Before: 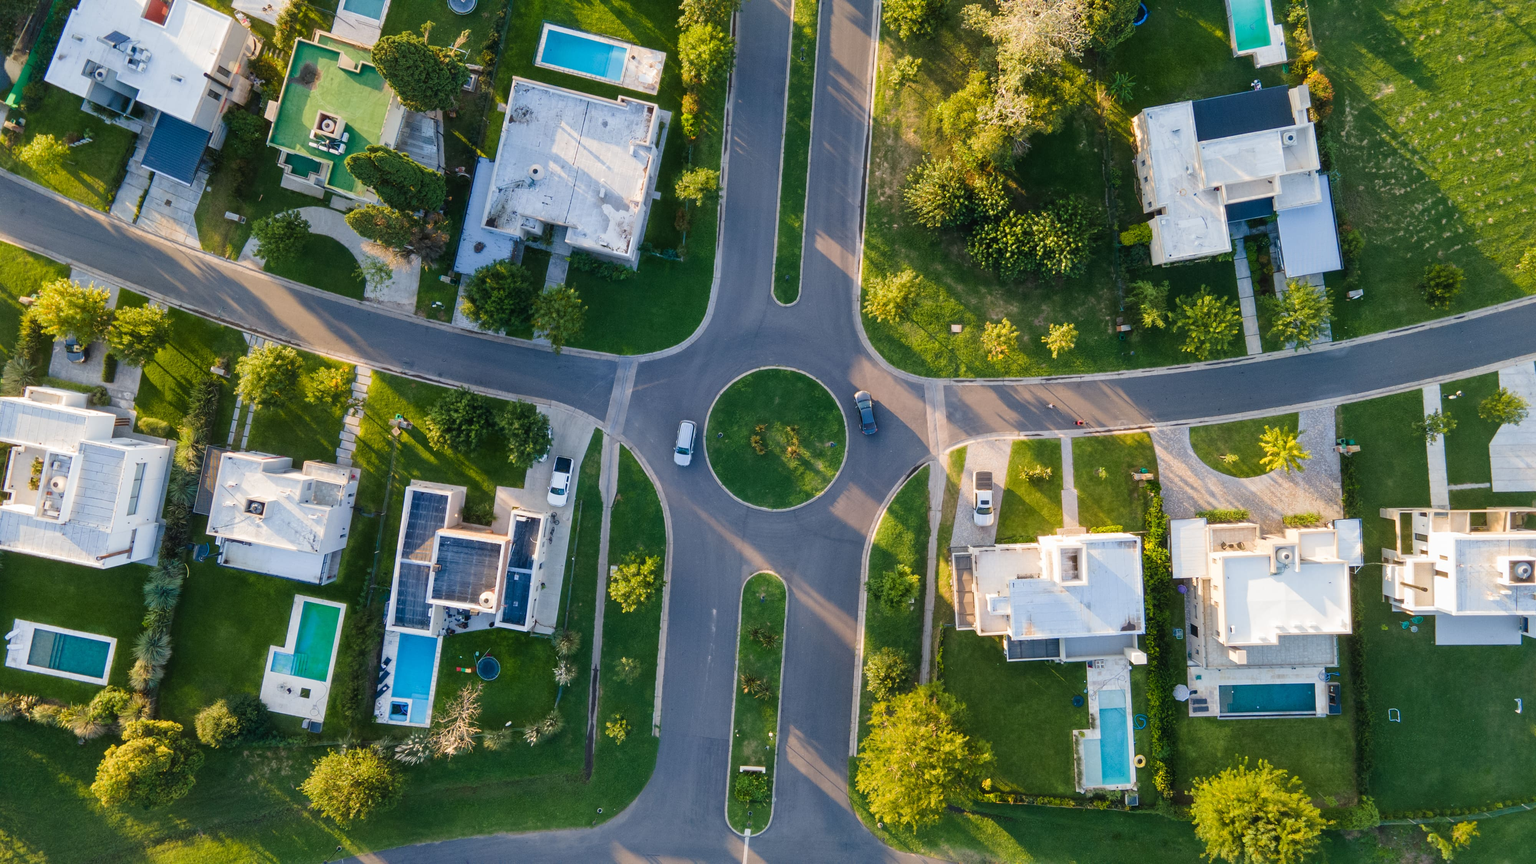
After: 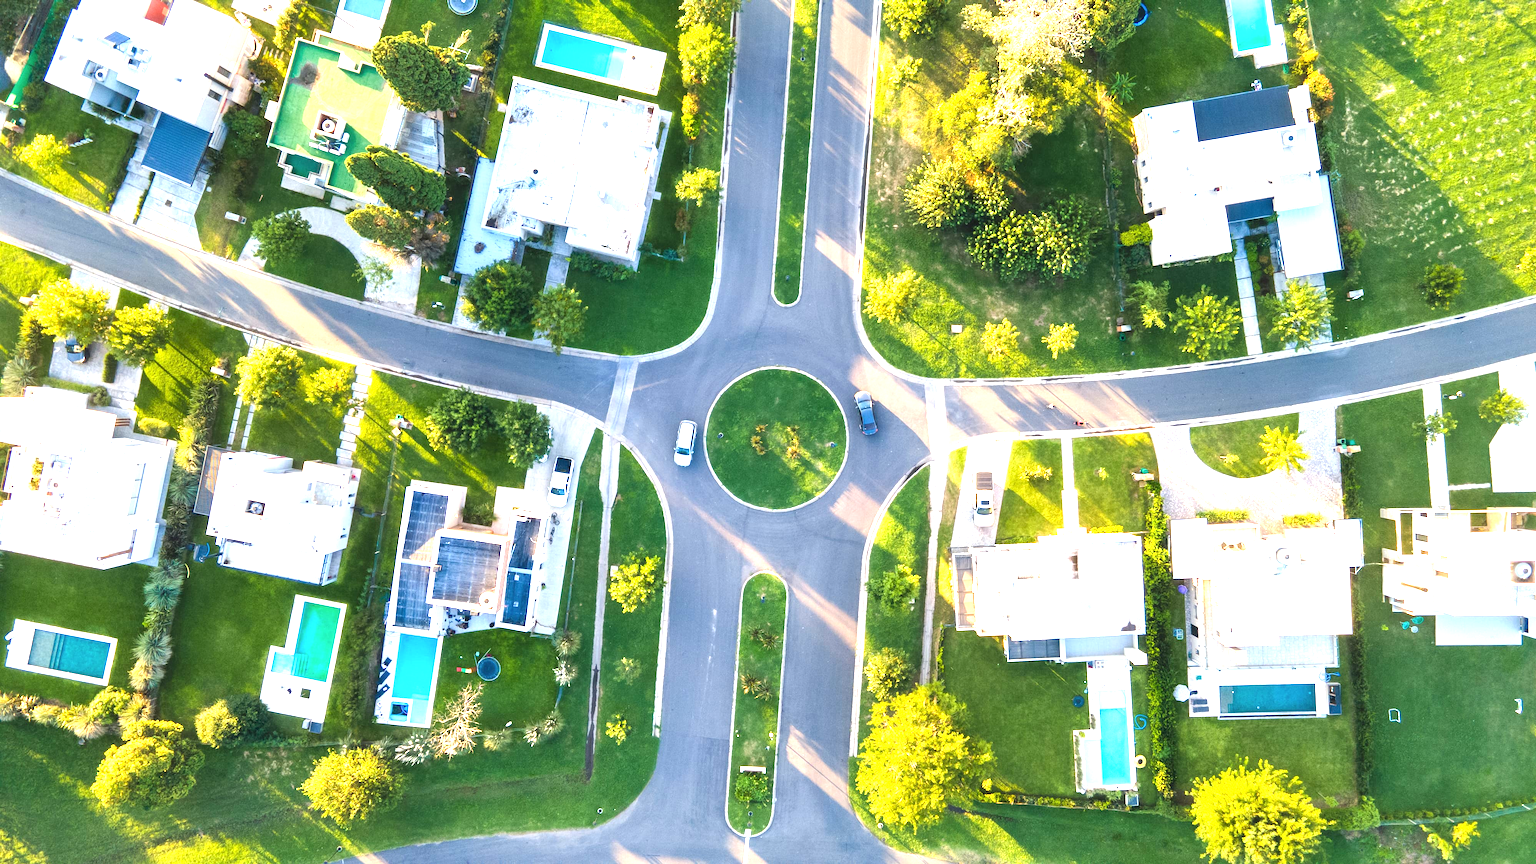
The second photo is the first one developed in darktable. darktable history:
exposure: black level correction 0, exposure 1.75 EV, compensate exposure bias true, compensate highlight preservation false
color calibration: x 0.342, y 0.356, temperature 5122 K
